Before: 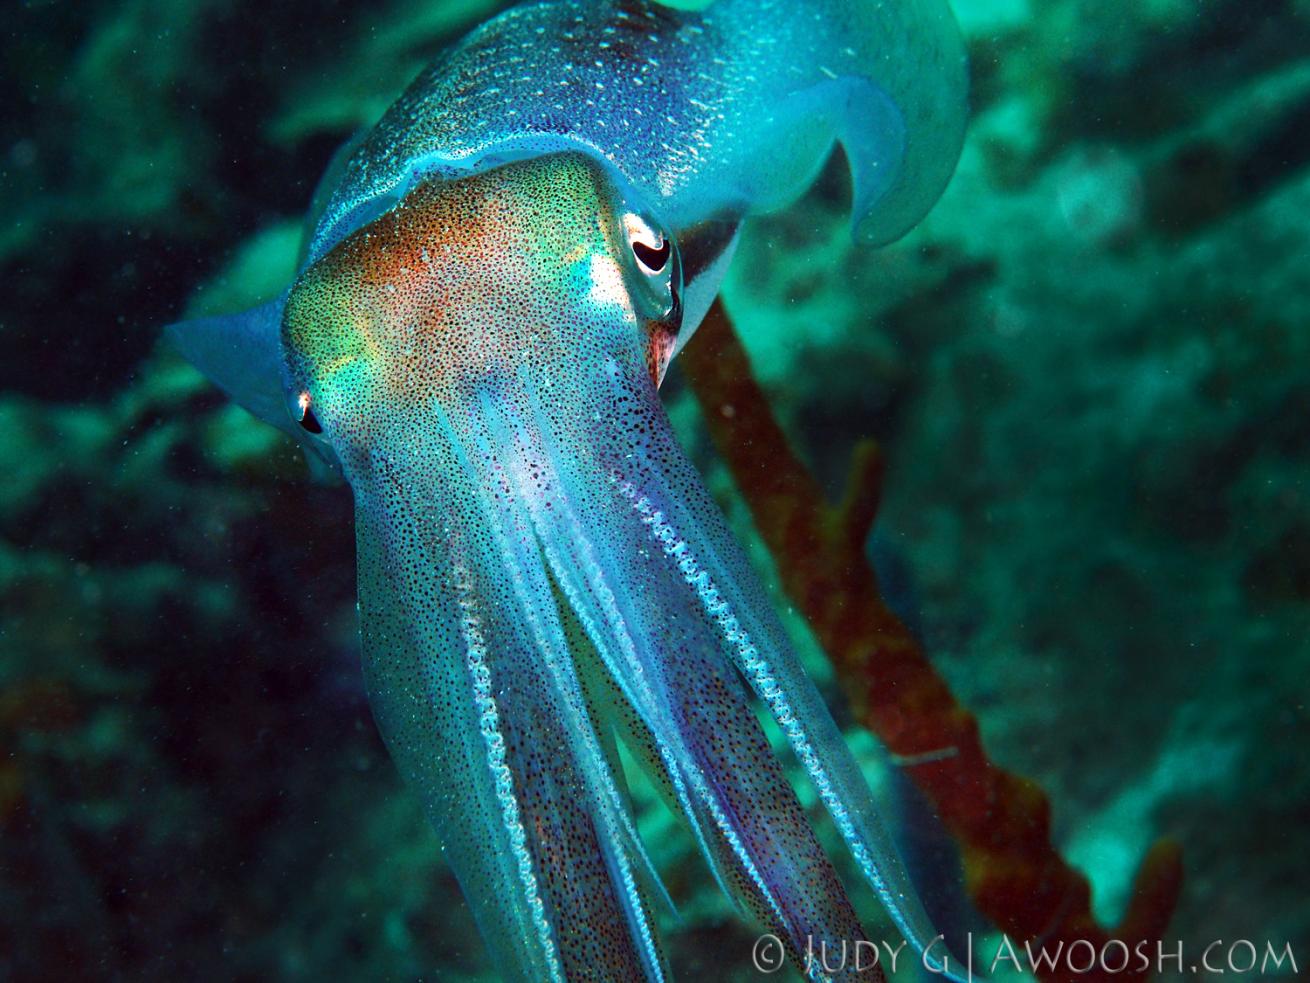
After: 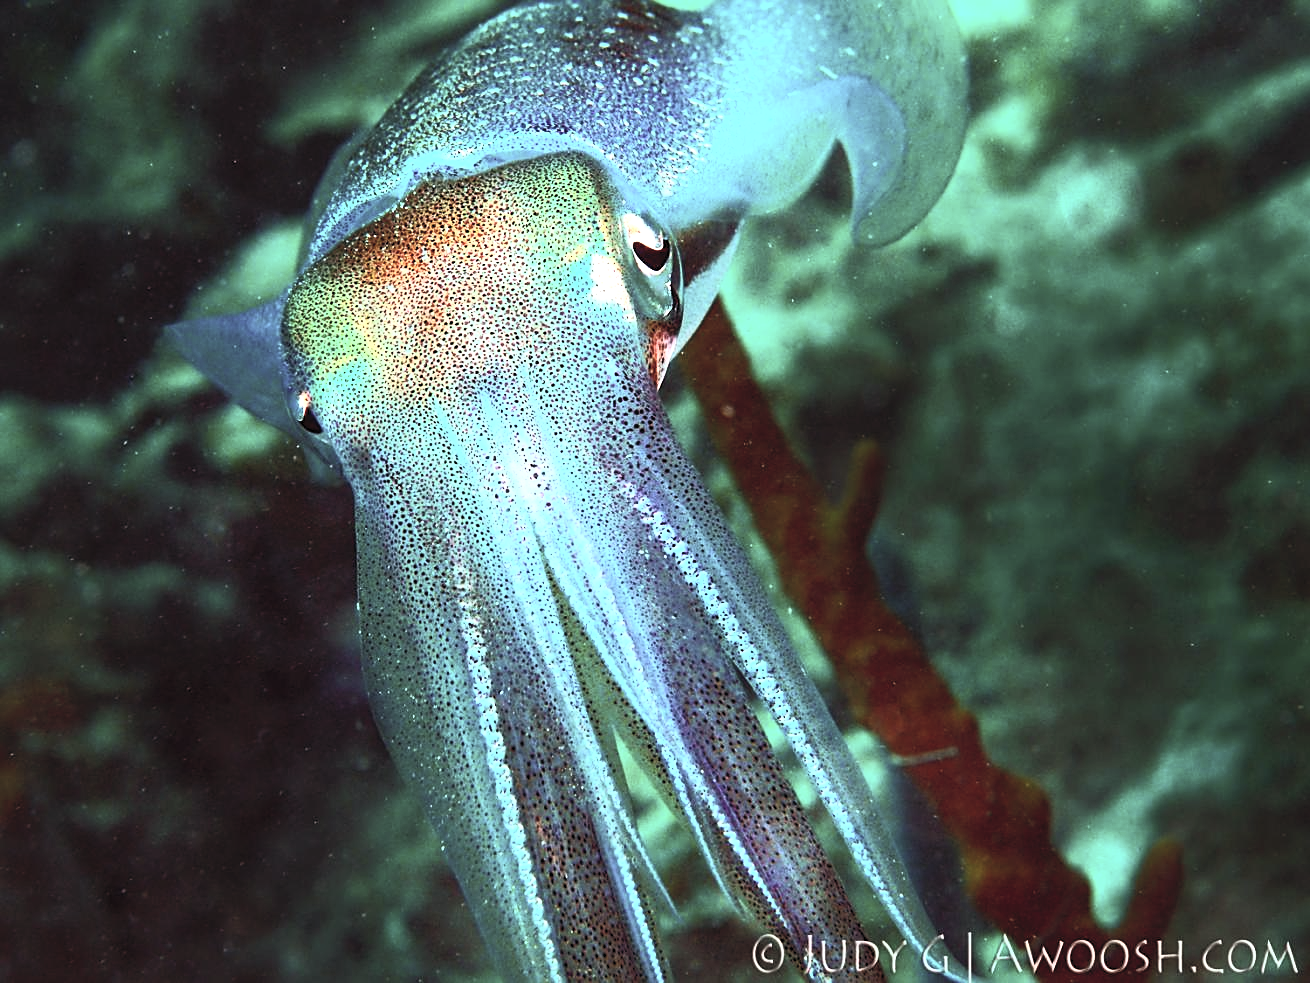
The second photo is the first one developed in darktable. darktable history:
sharpen: on, module defaults
contrast brightness saturation: contrast 0.43, brightness 0.56, saturation -0.19
levels: levels [0, 0.48, 0.961]
color balance rgb: global vibrance 6.81%, saturation formula JzAzBz (2021)
rgb levels: mode RGB, independent channels, levels [[0, 0.5, 1], [0, 0.521, 1], [0, 0.536, 1]]
